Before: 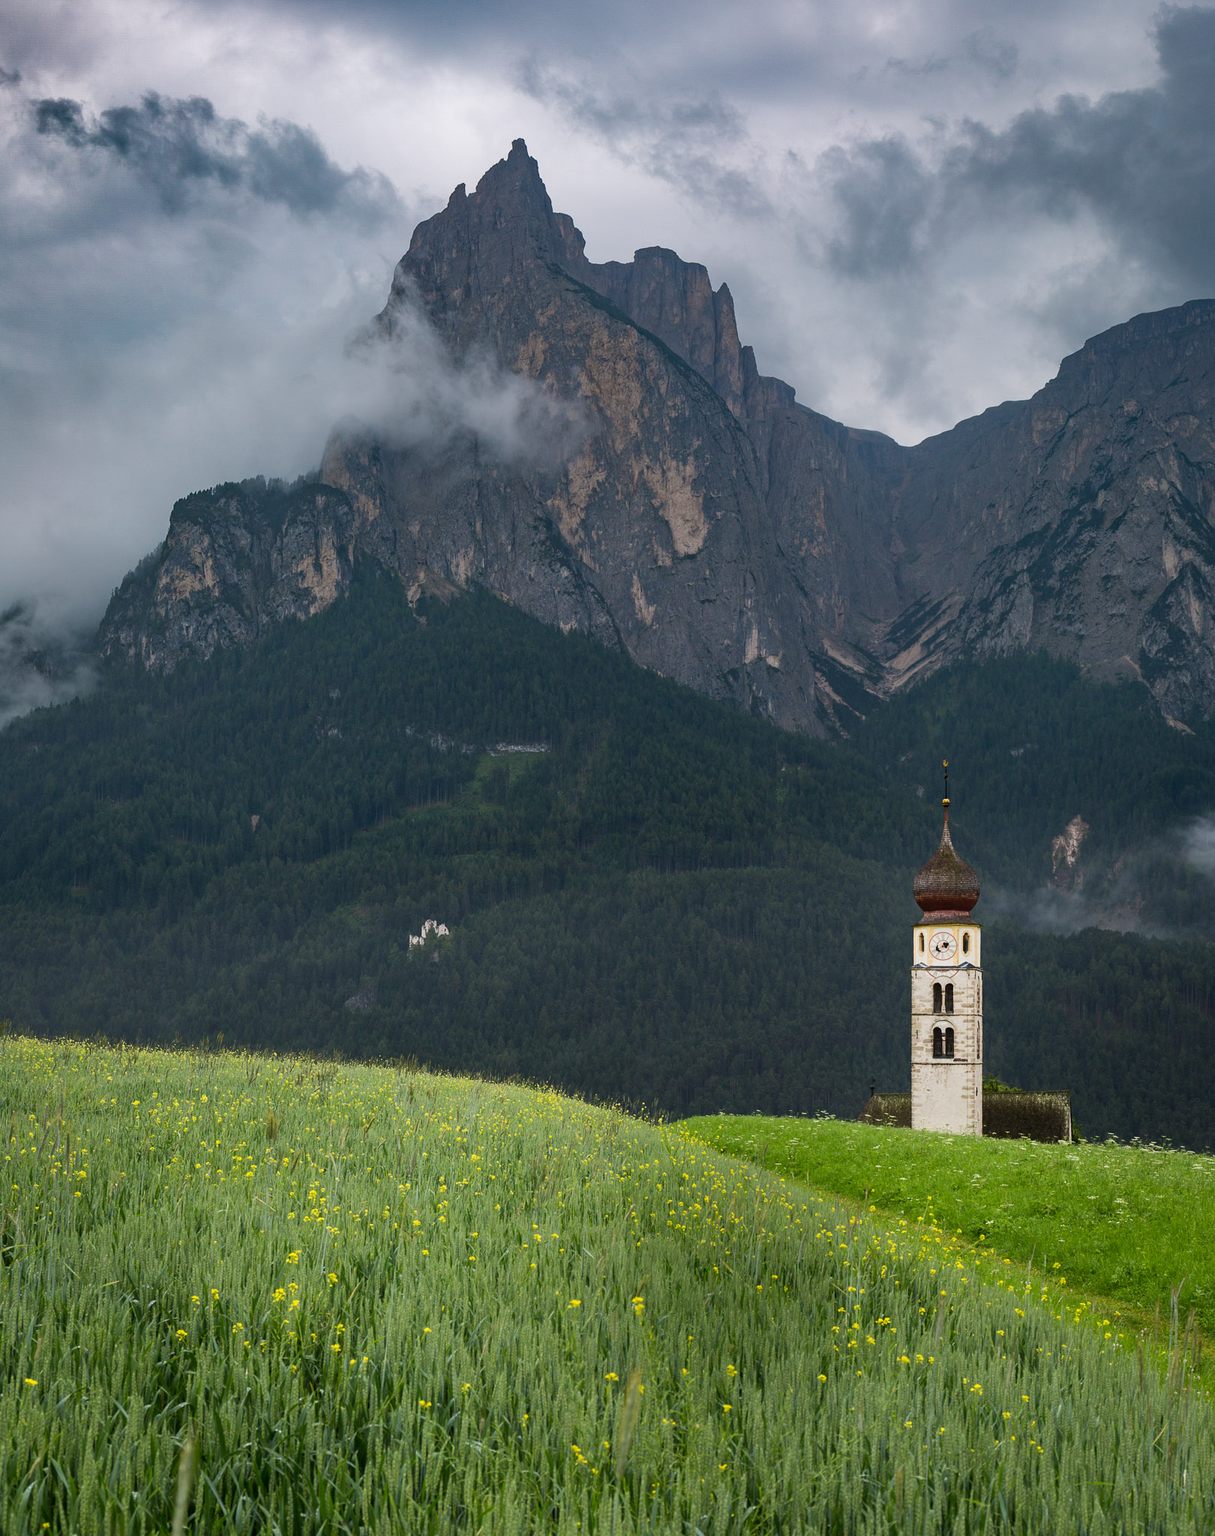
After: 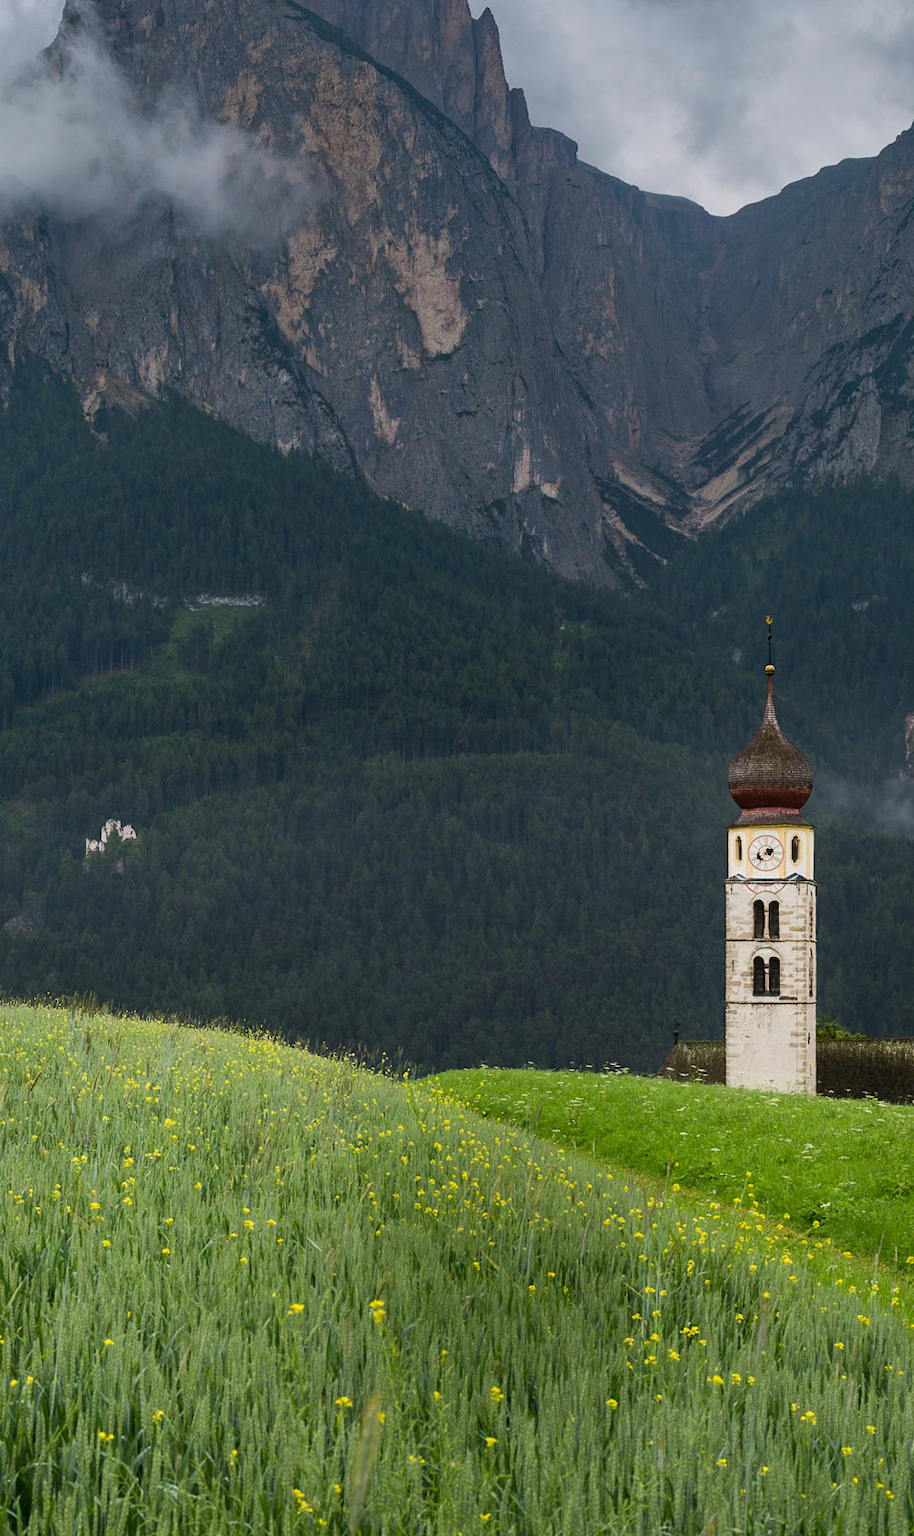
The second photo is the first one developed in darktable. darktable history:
crop and rotate: left 28.209%, top 18.039%, right 12.669%, bottom 3.477%
